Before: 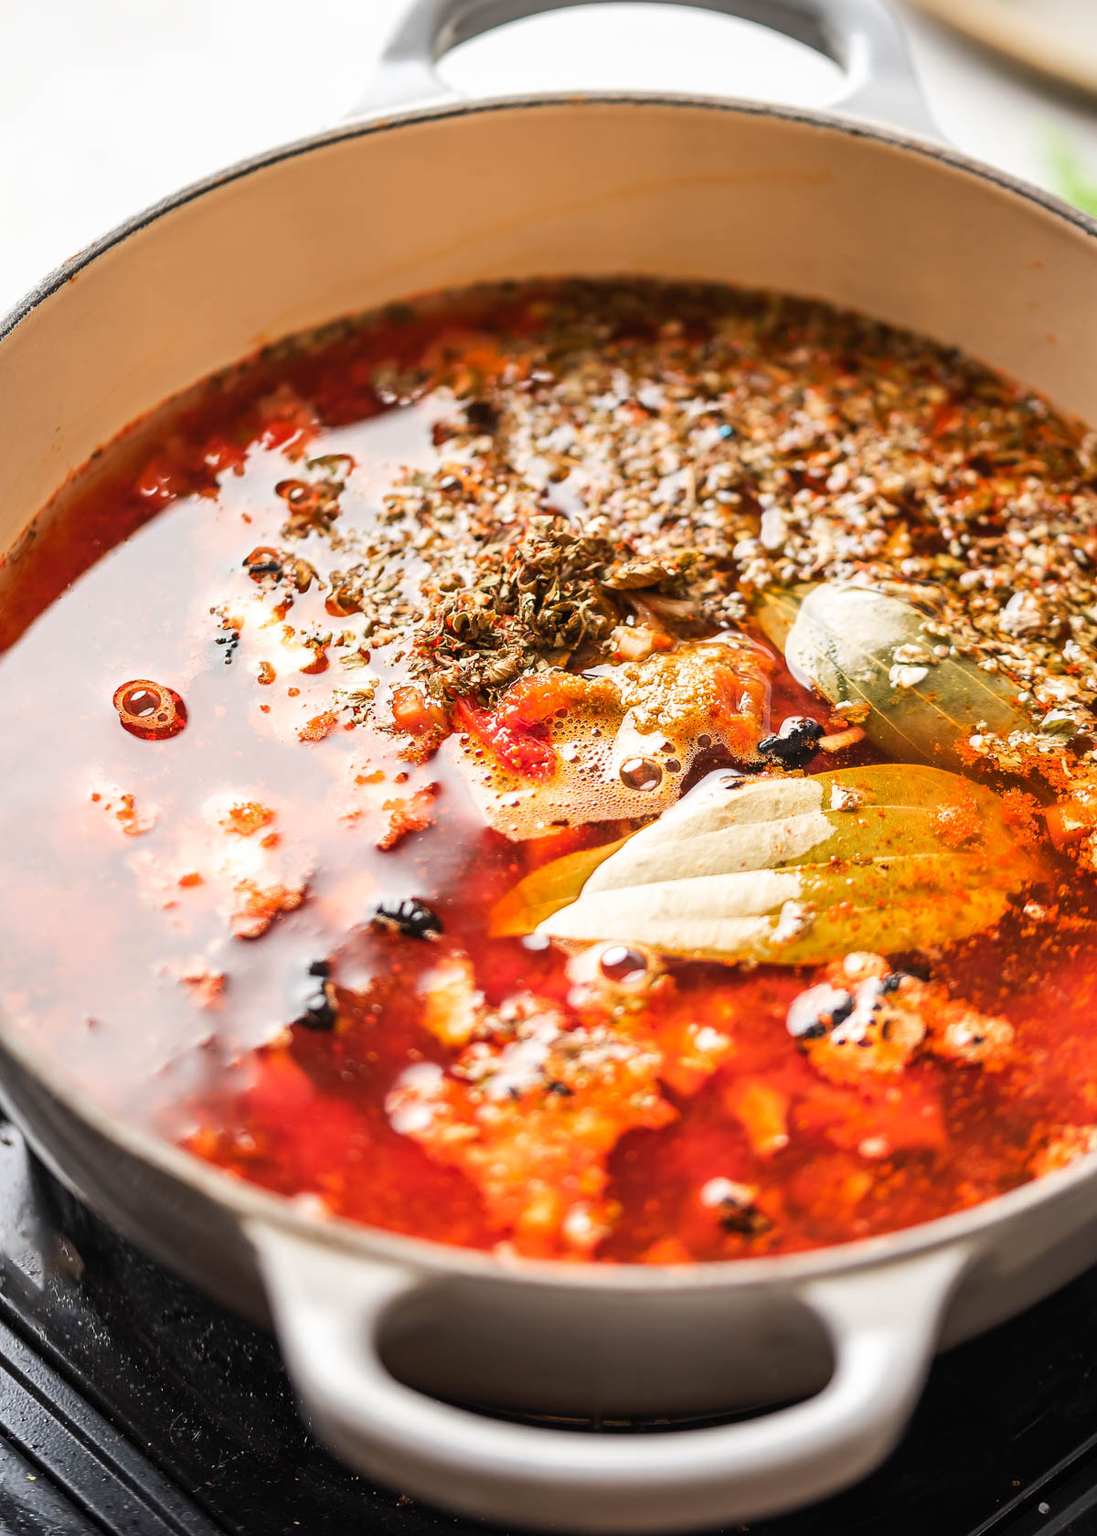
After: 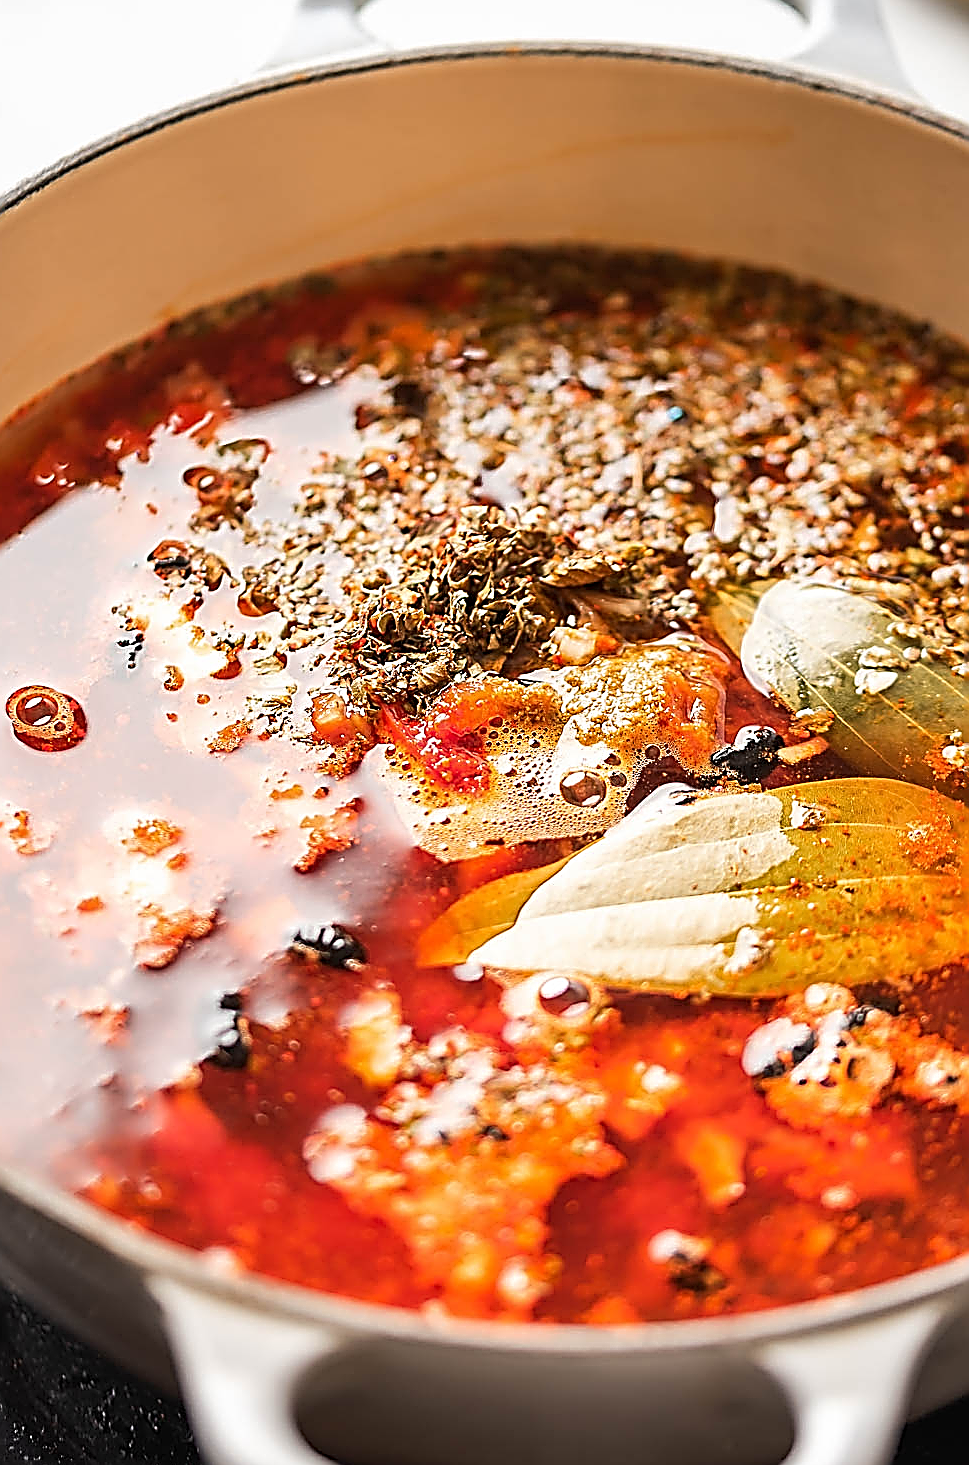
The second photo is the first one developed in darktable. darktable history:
crop: left 9.913%, top 3.489%, right 9.306%, bottom 9.262%
sharpen: amount 1.984
